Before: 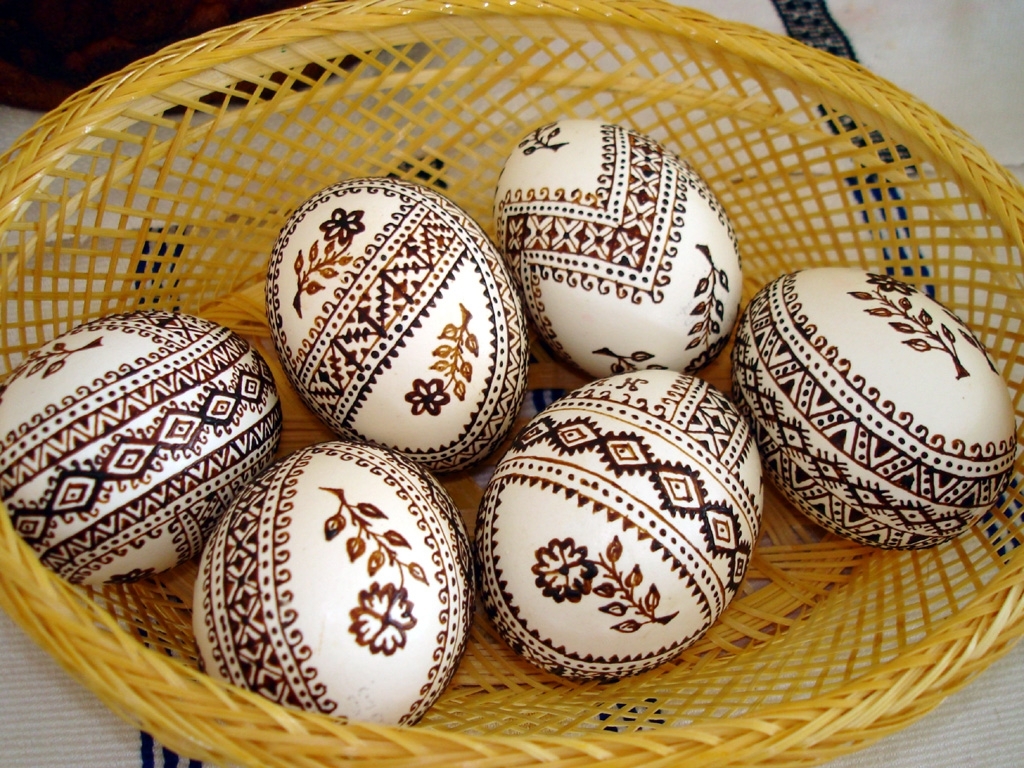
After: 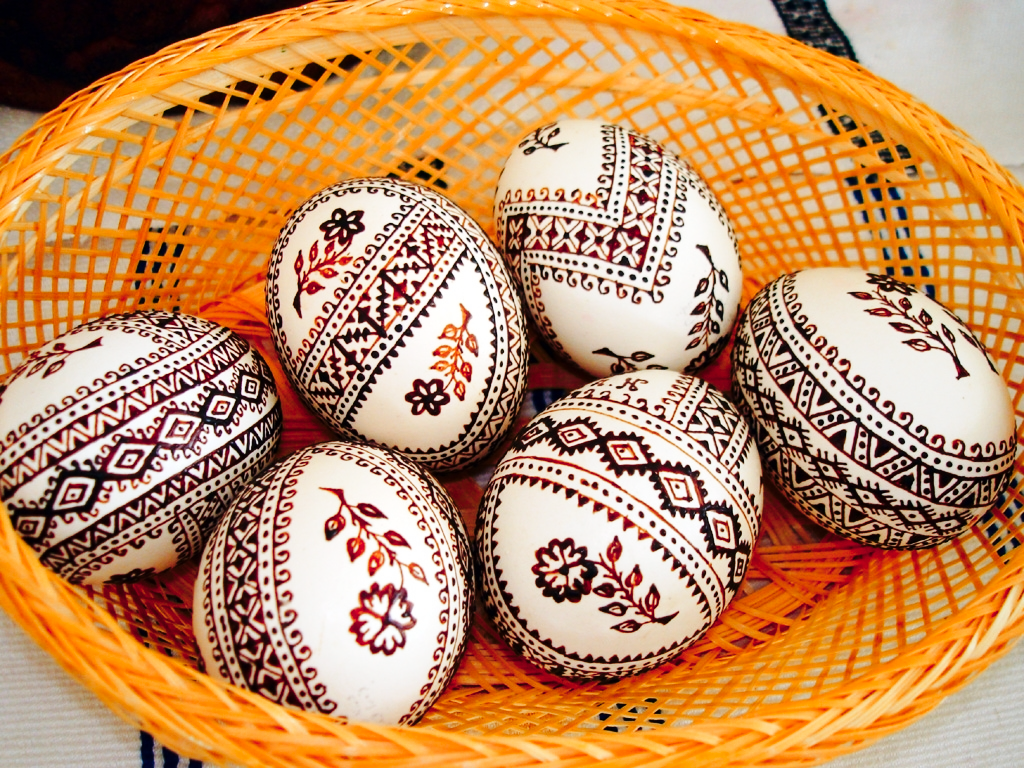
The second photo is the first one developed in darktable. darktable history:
base curve: curves: ch0 [(0, 0) (0.036, 0.025) (0.121, 0.166) (0.206, 0.329) (0.605, 0.79) (1, 1)], preserve colors none
color zones: curves: ch1 [(0.263, 0.53) (0.376, 0.287) (0.487, 0.512) (0.748, 0.547) (1, 0.513)]; ch2 [(0.262, 0.45) (0.751, 0.477)], mix 31.98%
